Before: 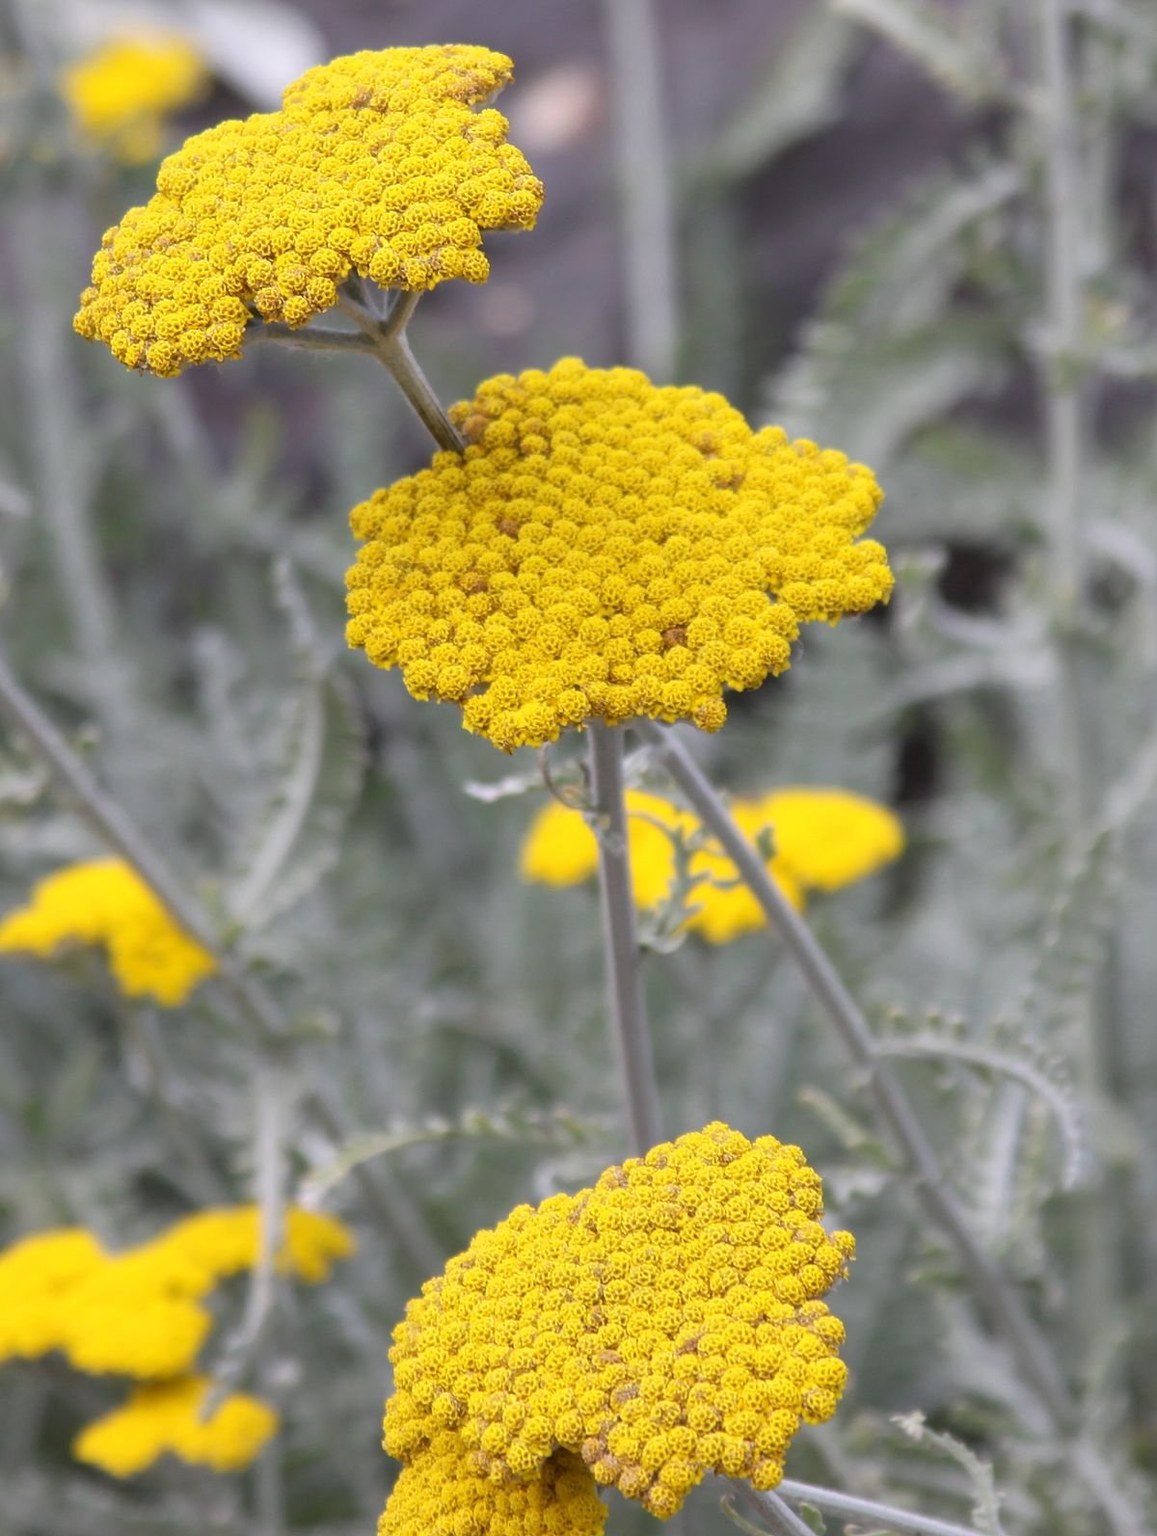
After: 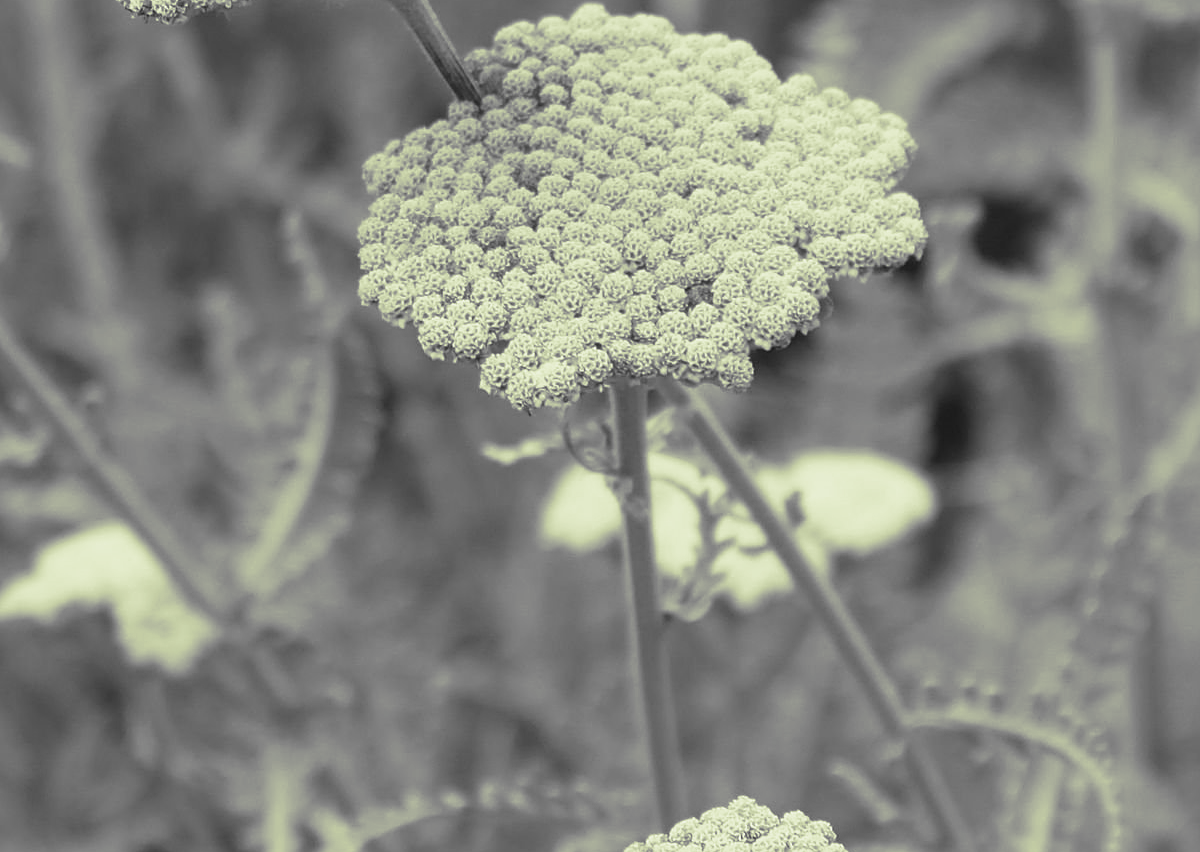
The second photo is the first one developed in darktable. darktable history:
crop and rotate: top 23.043%, bottom 23.437%
split-toning: shadows › hue 290.82°, shadows › saturation 0.34, highlights › saturation 0.38, balance 0, compress 50%
sharpen: on, module defaults
monochrome: a 73.58, b 64.21
